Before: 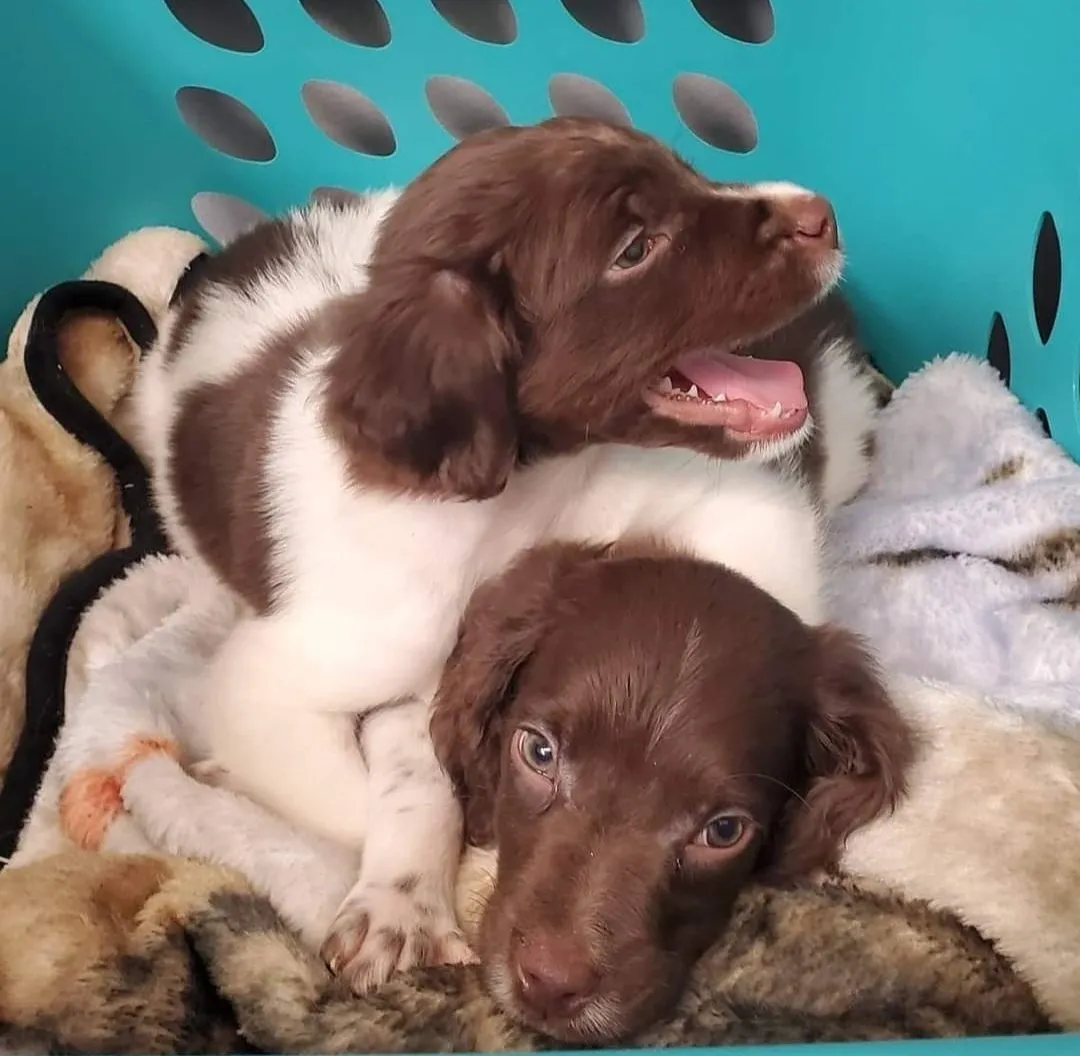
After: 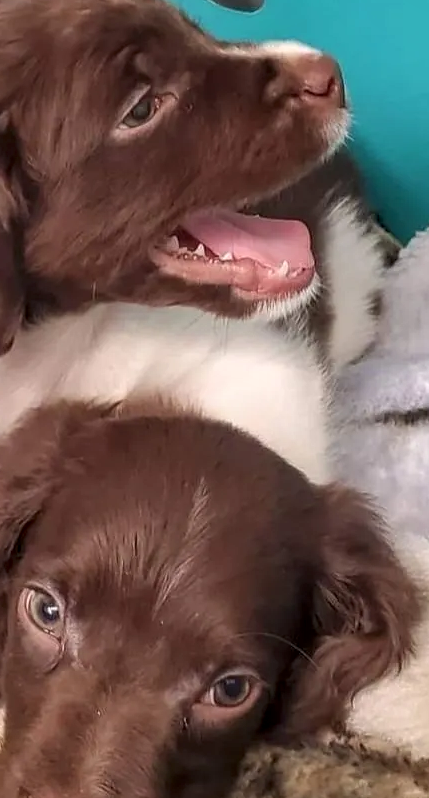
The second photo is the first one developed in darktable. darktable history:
crop: left 45.721%, top 13.393%, right 14.118%, bottom 10.01%
local contrast: on, module defaults
